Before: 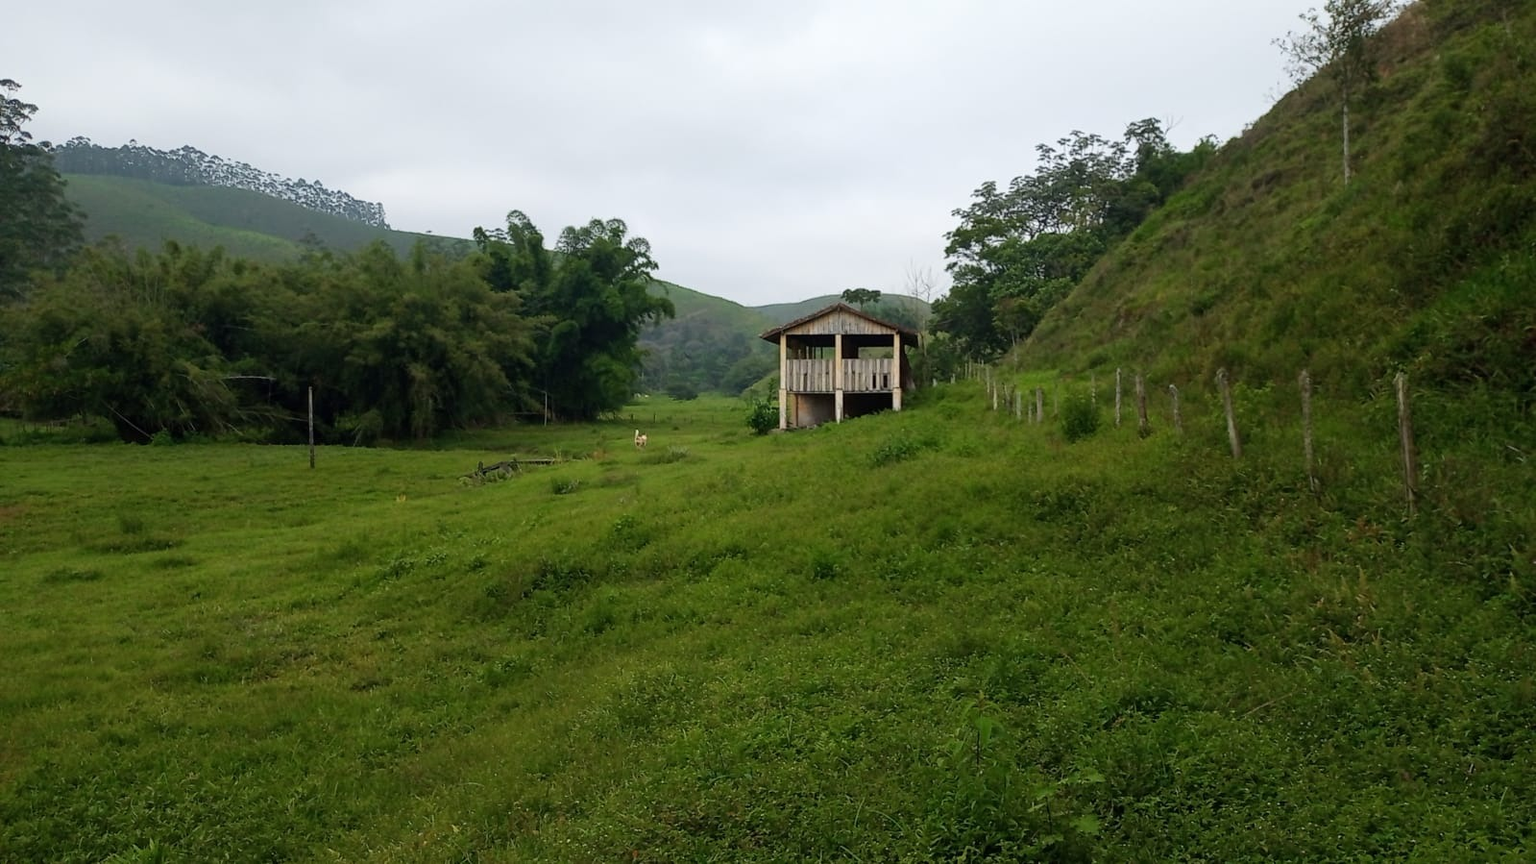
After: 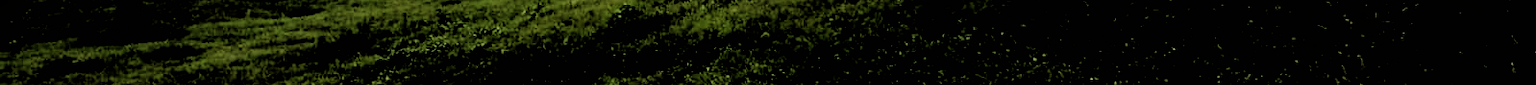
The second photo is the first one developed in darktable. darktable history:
filmic rgb: black relative exposure -1 EV, white relative exposure 2.05 EV, hardness 1.52, contrast 2.25, enable highlight reconstruction true
crop and rotate: top 59.084%, bottom 30.916%
